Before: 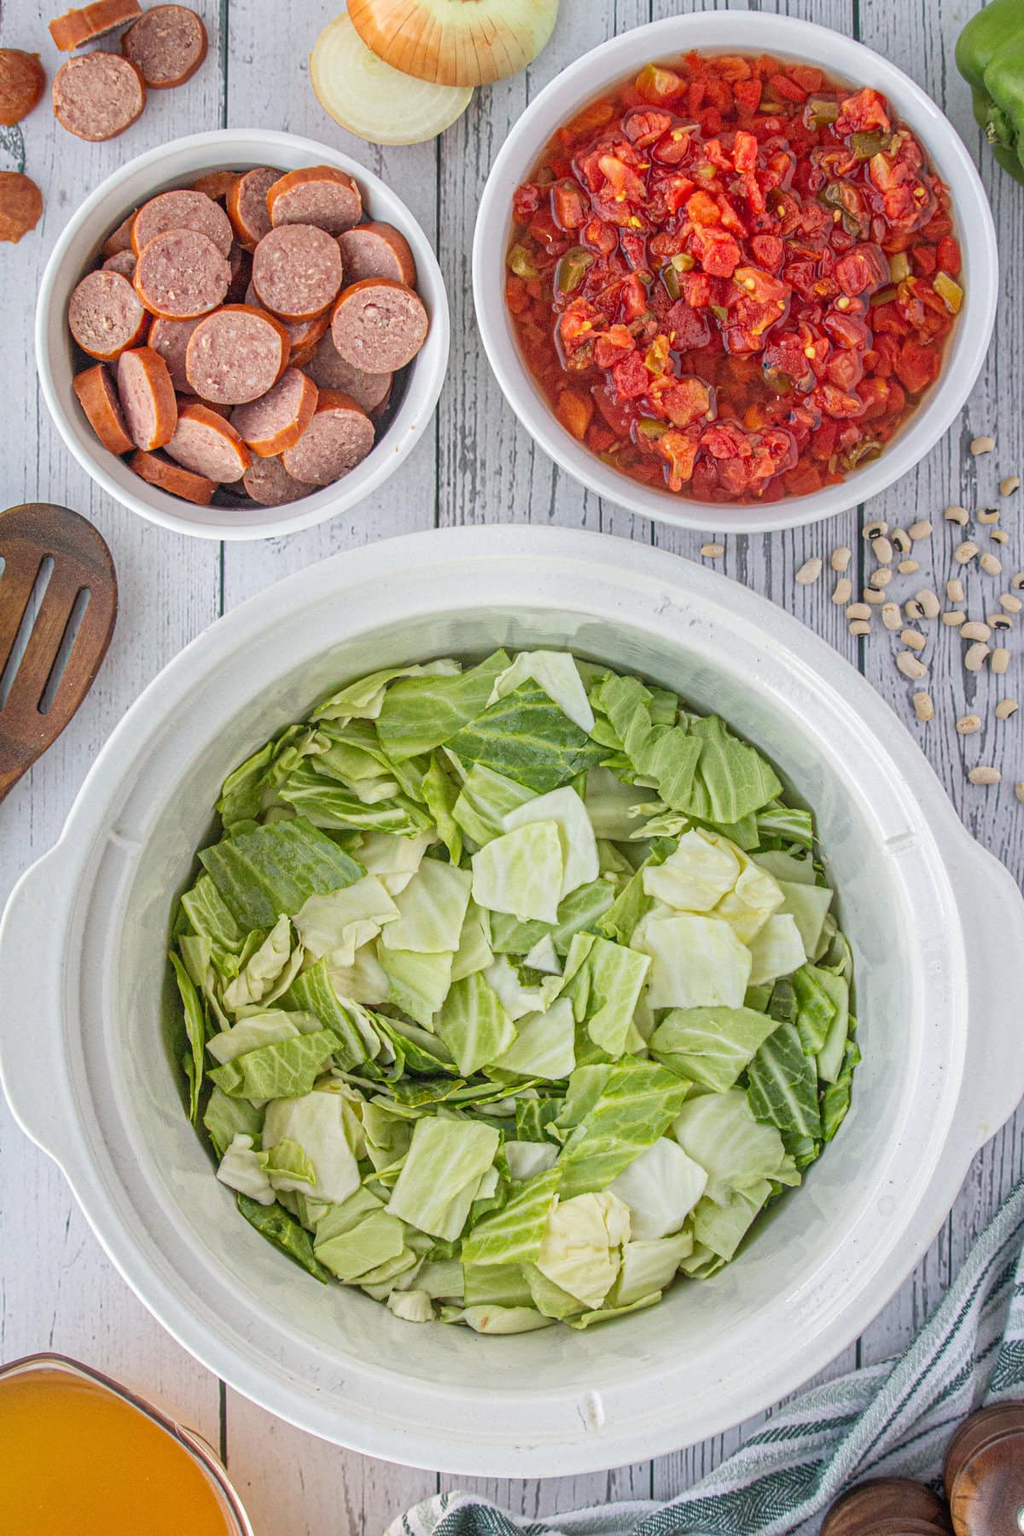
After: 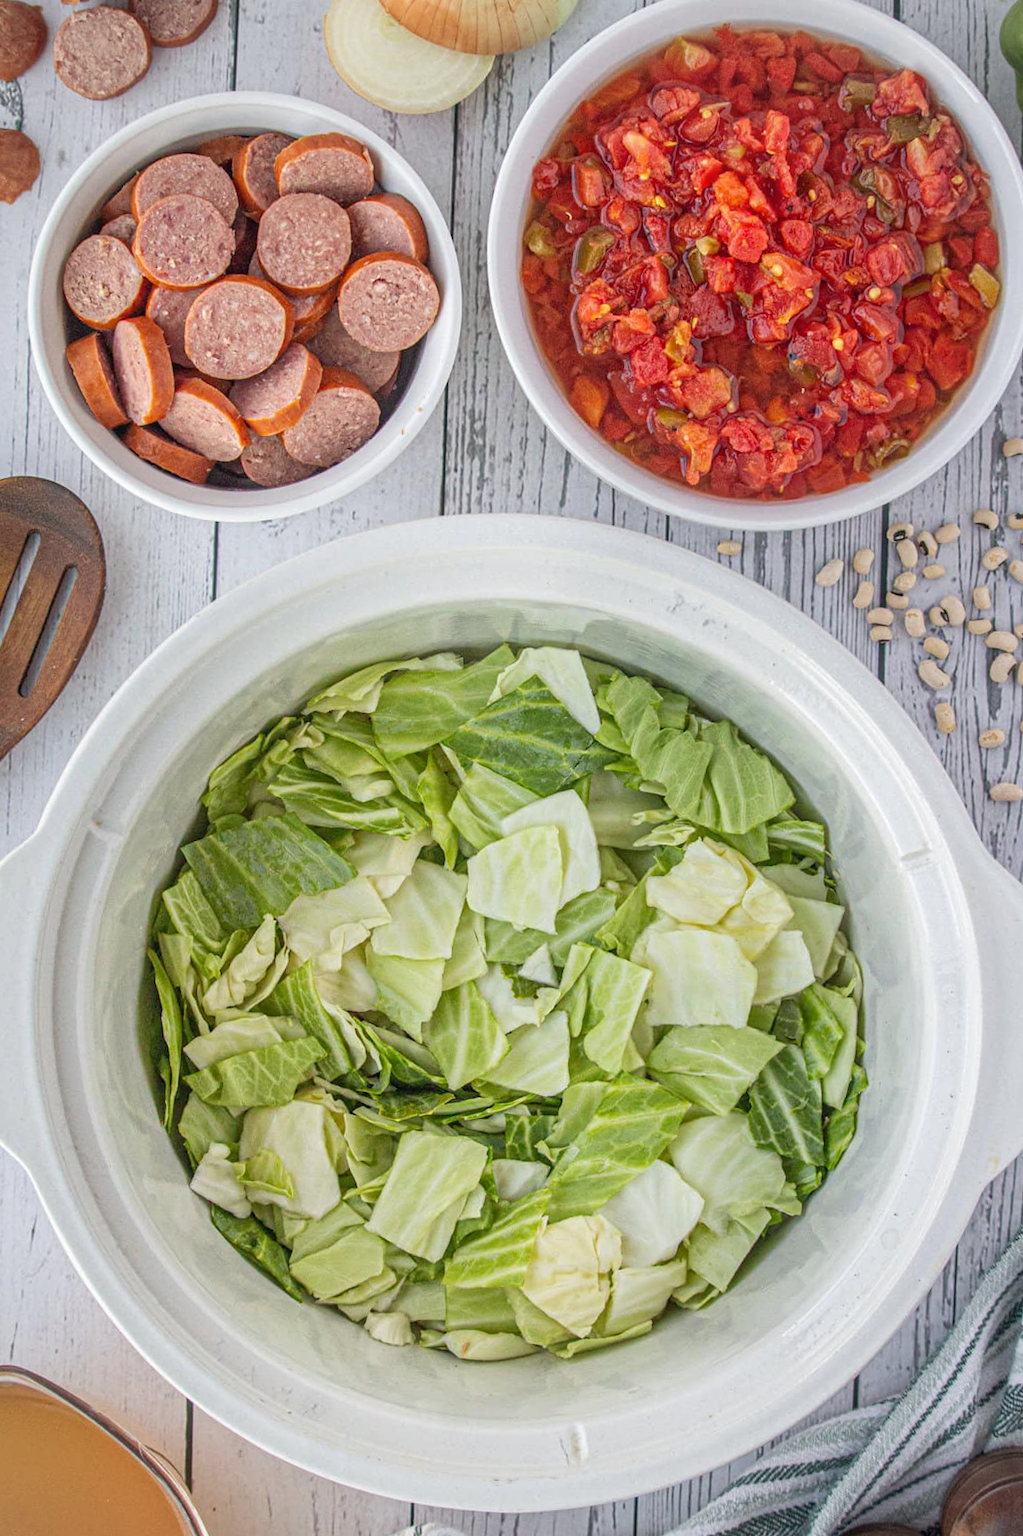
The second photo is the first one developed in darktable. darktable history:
color calibration: illuminant same as pipeline (D50), adaptation none (bypass), x 0.333, y 0.333, temperature 5008.28 K
vignetting: fall-off radius 60.8%, brightness -0.157, unbound false
crop and rotate: angle -1.79°
